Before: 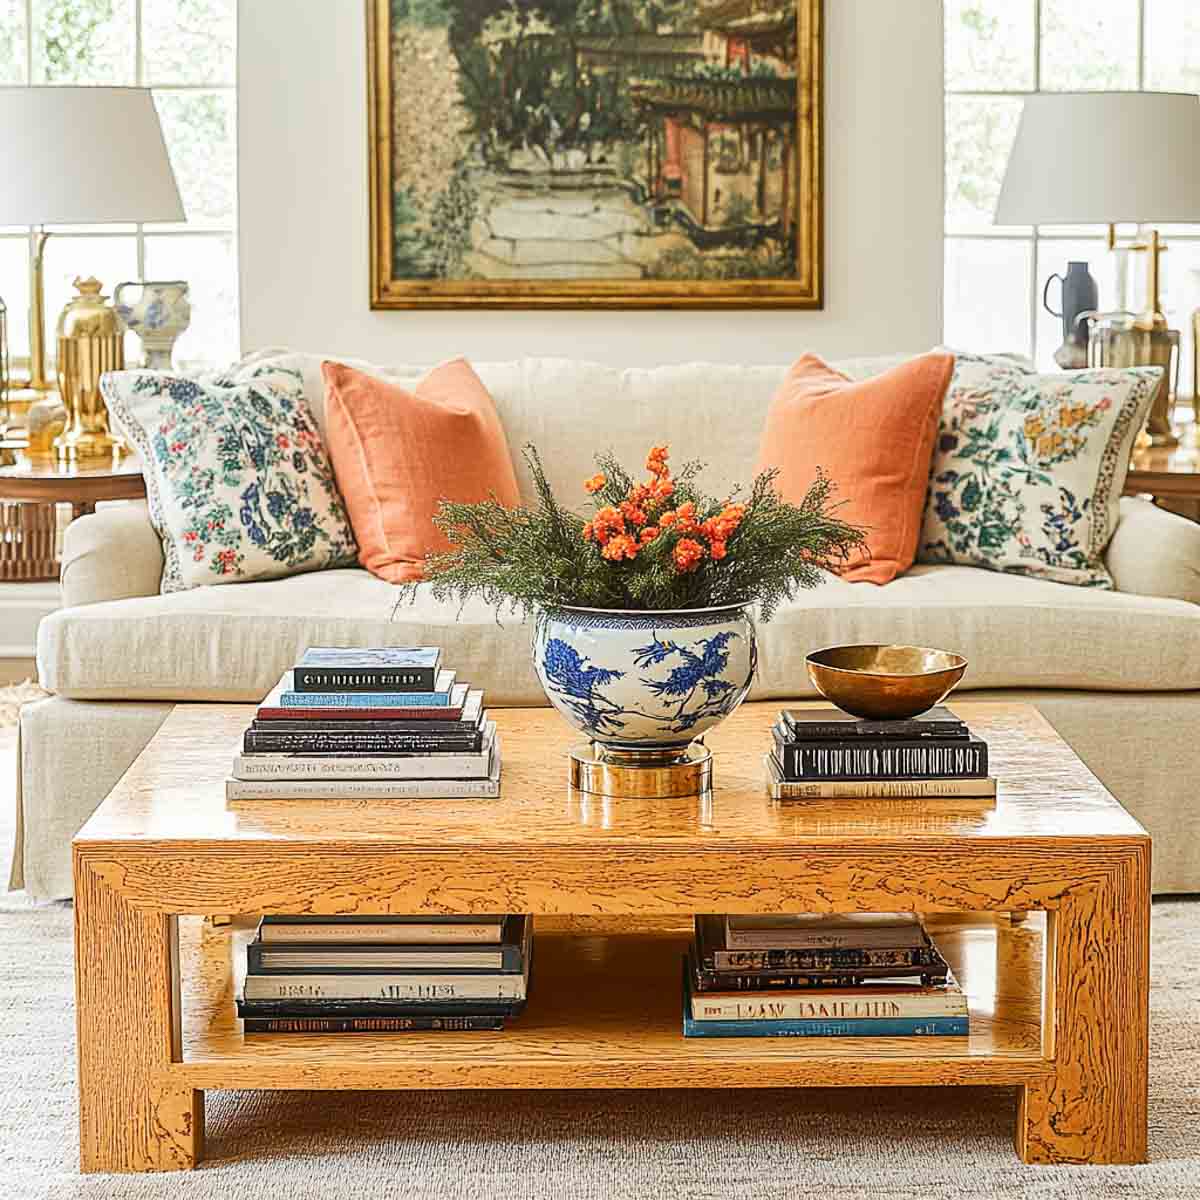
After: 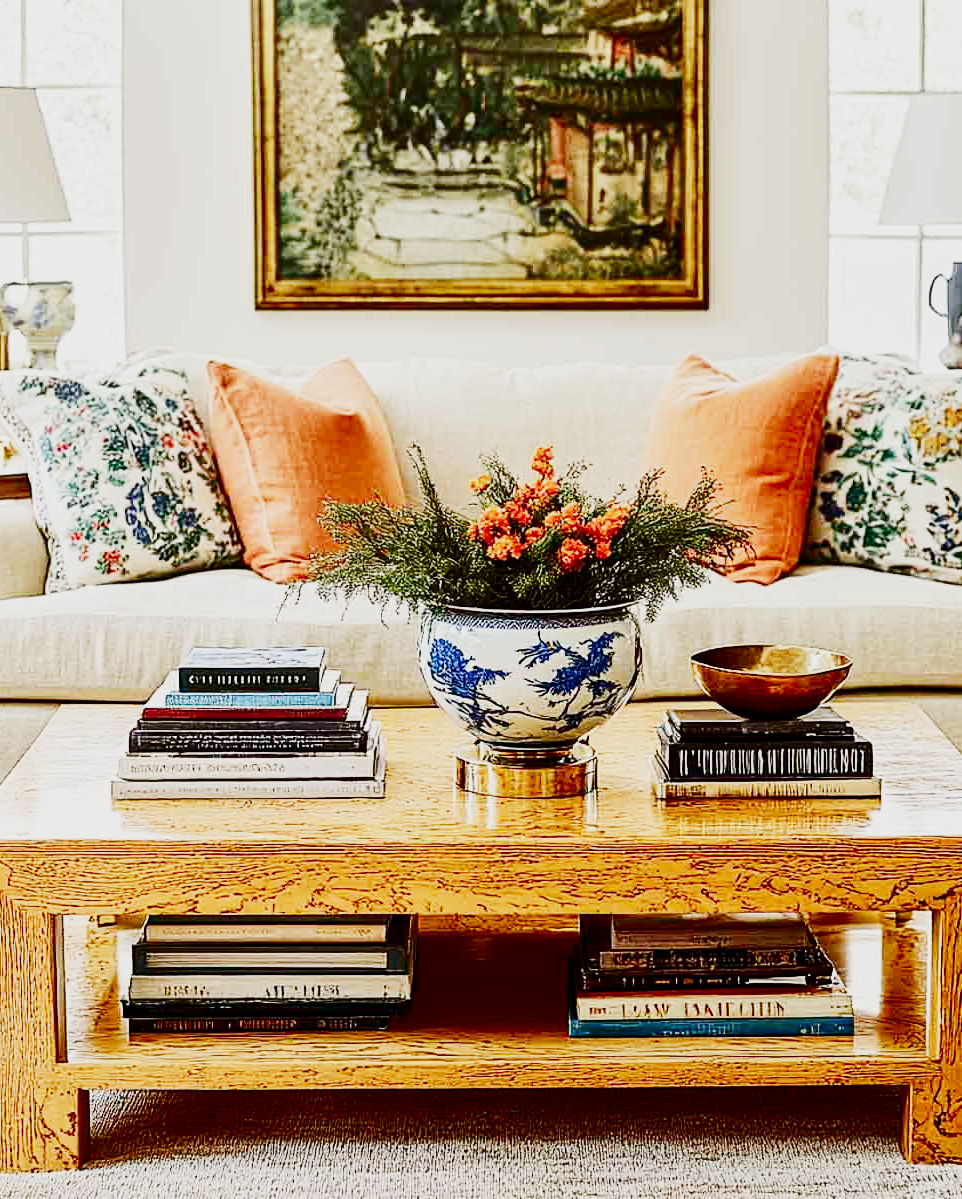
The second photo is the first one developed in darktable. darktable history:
sigmoid: contrast 1.8, skew -0.2, preserve hue 0%, red attenuation 0.1, red rotation 0.035, green attenuation 0.1, green rotation -0.017, blue attenuation 0.15, blue rotation -0.052, base primaries Rec2020
crop and rotate: left 9.597%, right 10.195%
contrast brightness saturation: contrast 0.13, brightness -0.24, saturation 0.14
exposure: black level correction 0, exposure 0.5 EV, compensate exposure bias true, compensate highlight preservation false
